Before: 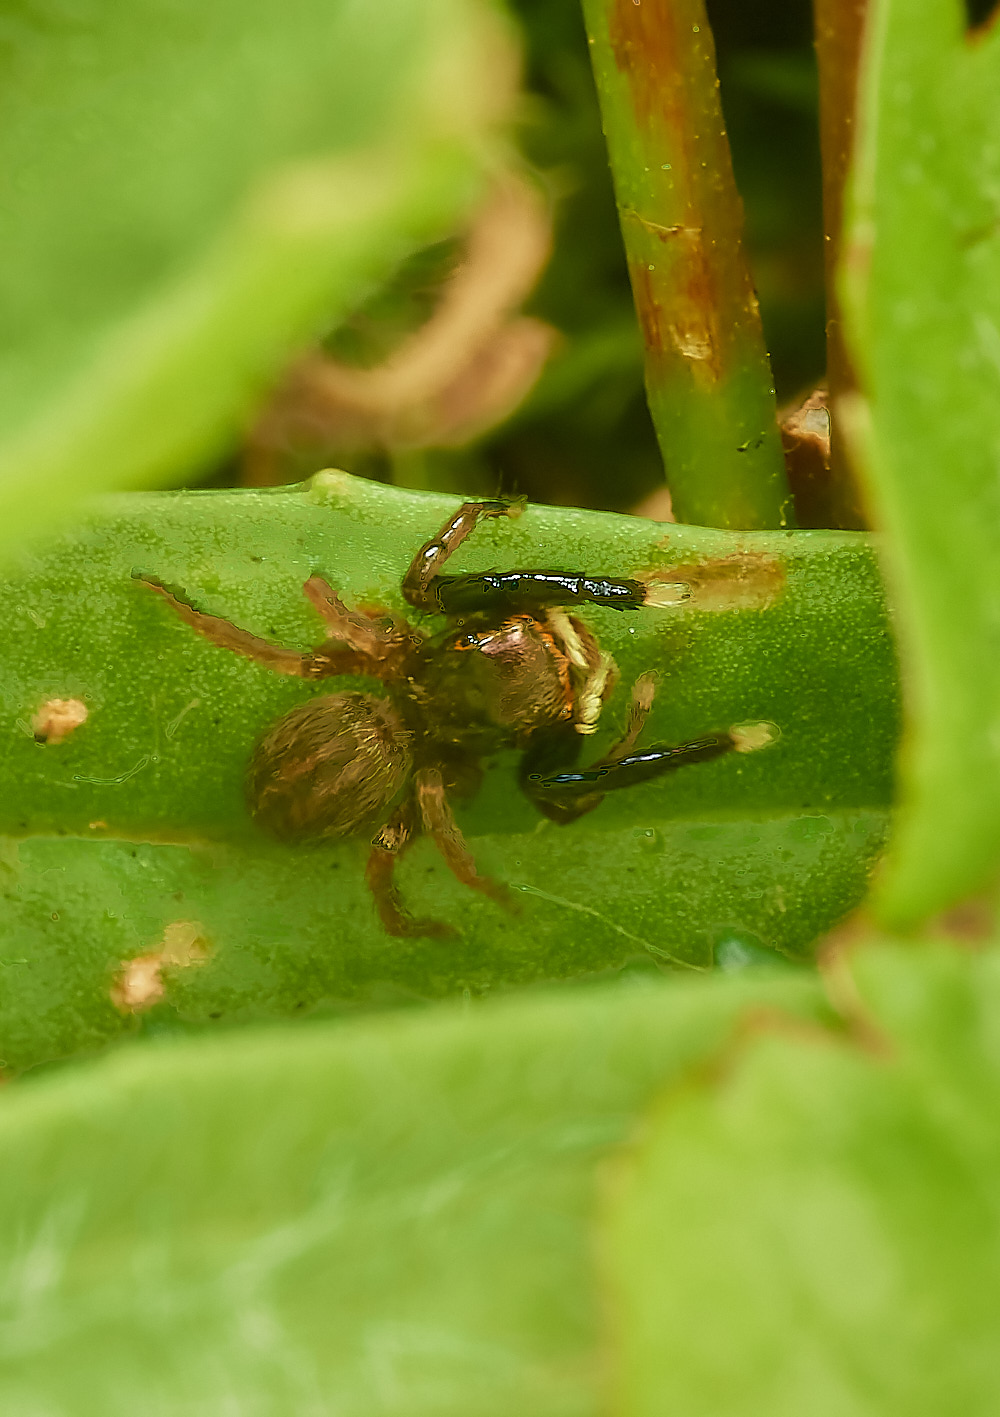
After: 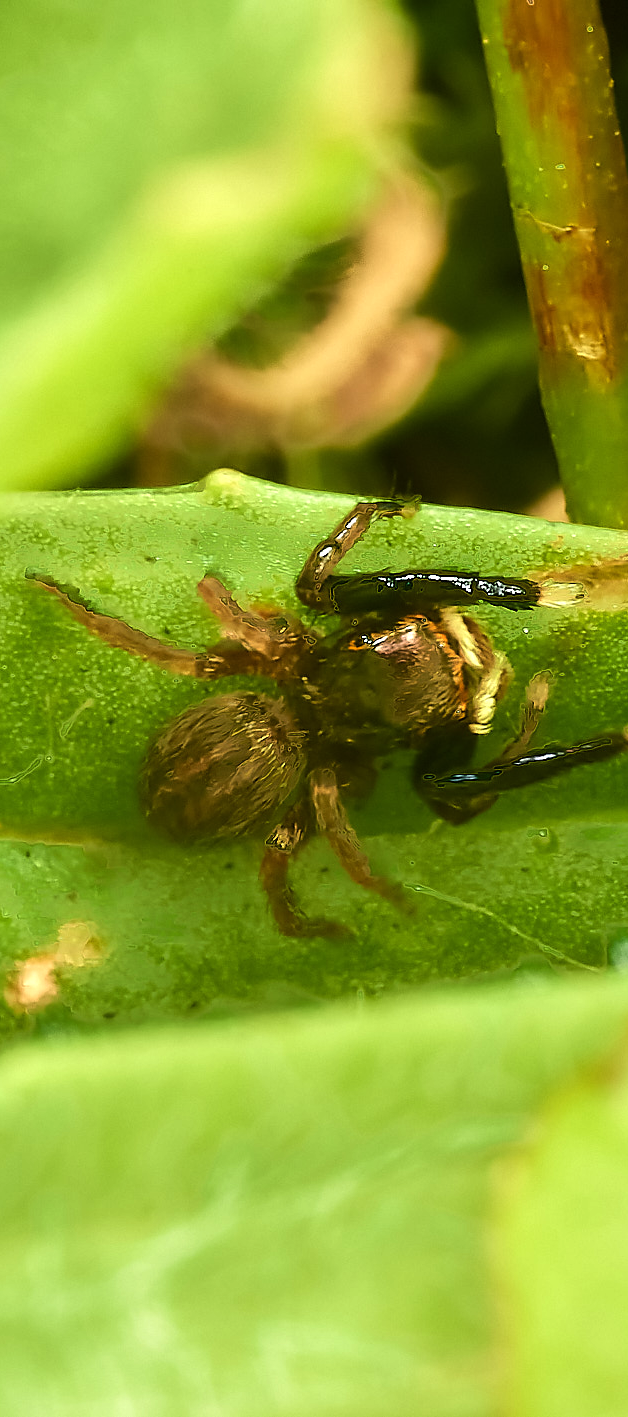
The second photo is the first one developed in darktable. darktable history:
tone equalizer: -8 EV -0.75 EV, -7 EV -0.7 EV, -6 EV -0.6 EV, -5 EV -0.4 EV, -3 EV 0.4 EV, -2 EV 0.6 EV, -1 EV 0.7 EV, +0 EV 0.75 EV, edges refinement/feathering 500, mask exposure compensation -1.57 EV, preserve details no
crop: left 10.644%, right 26.528%
